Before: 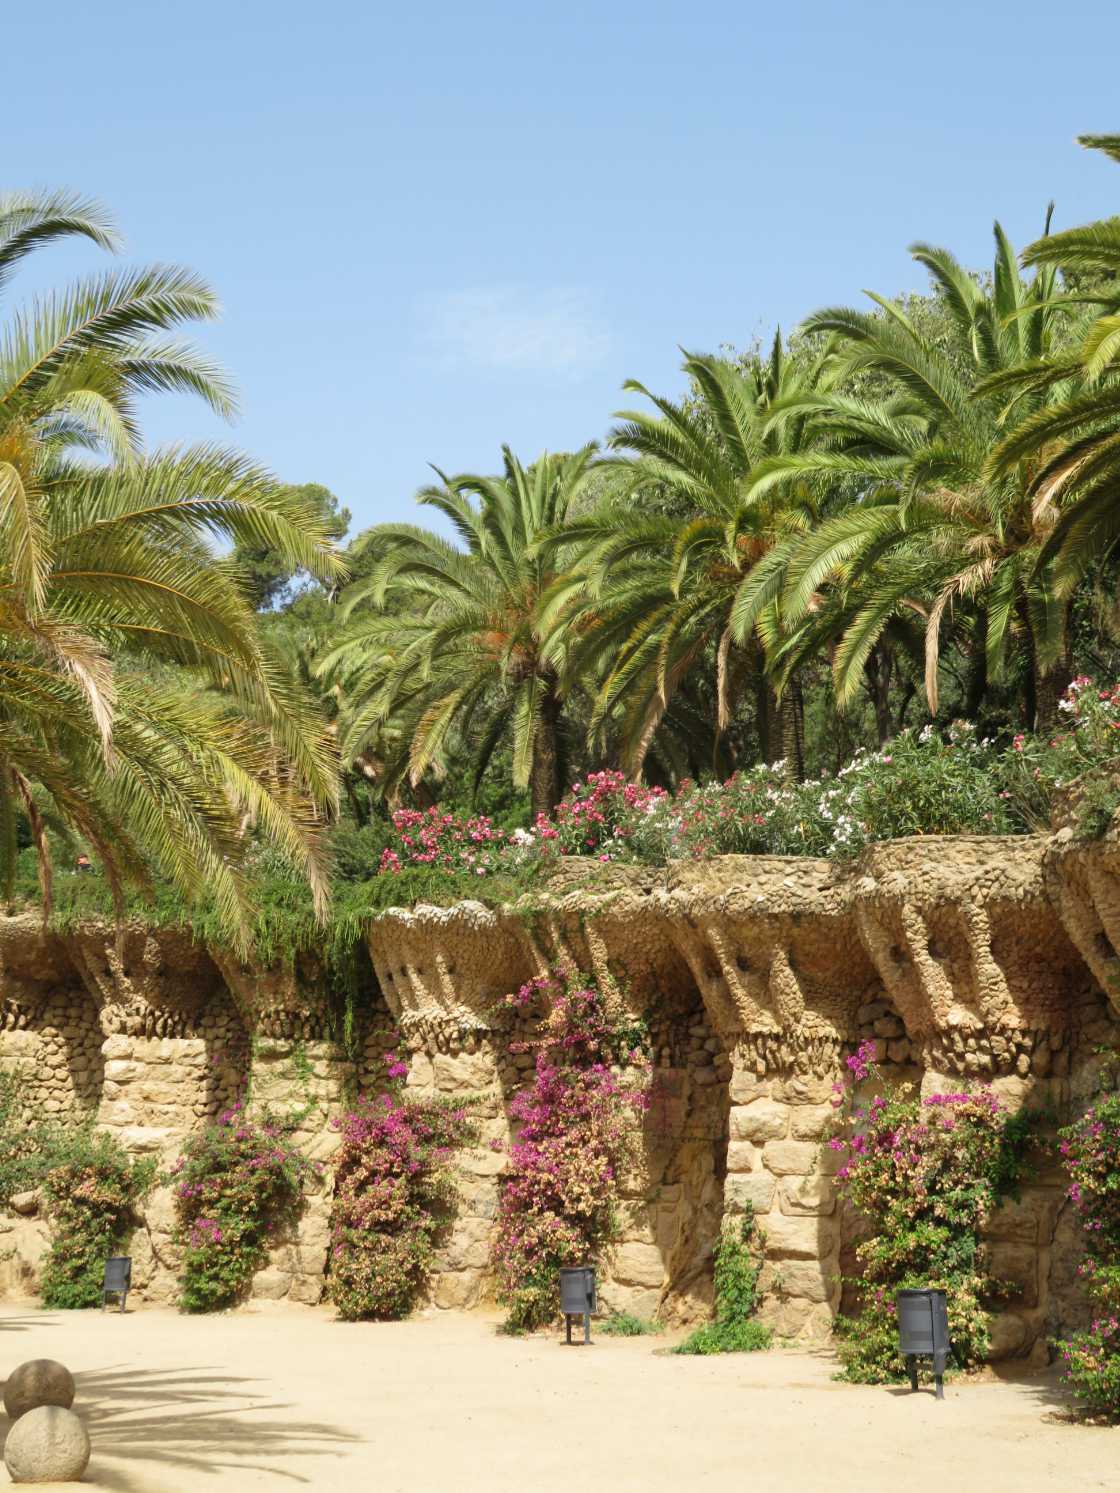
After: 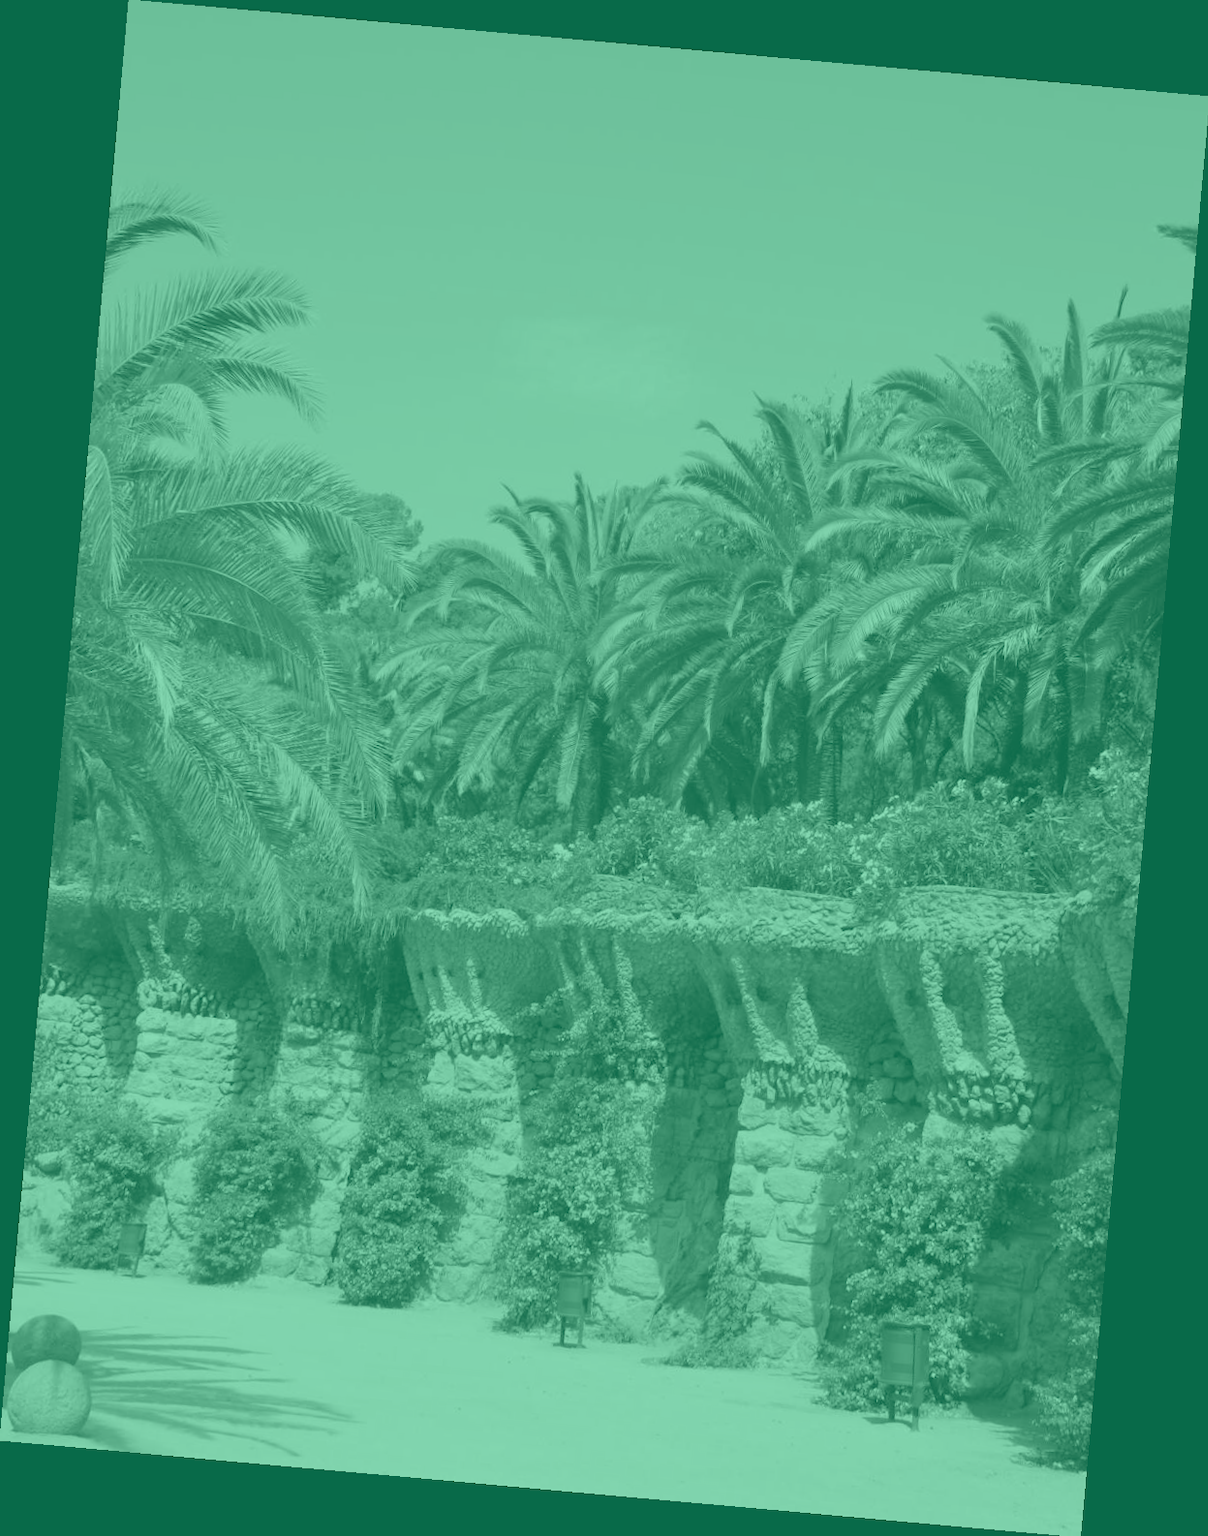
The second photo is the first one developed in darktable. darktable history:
colorize: hue 147.6°, saturation 65%, lightness 21.64%
lowpass: radius 0.1, contrast 0.85, saturation 1.1, unbound 0
rotate and perspective: rotation 5.12°, automatic cropping off
